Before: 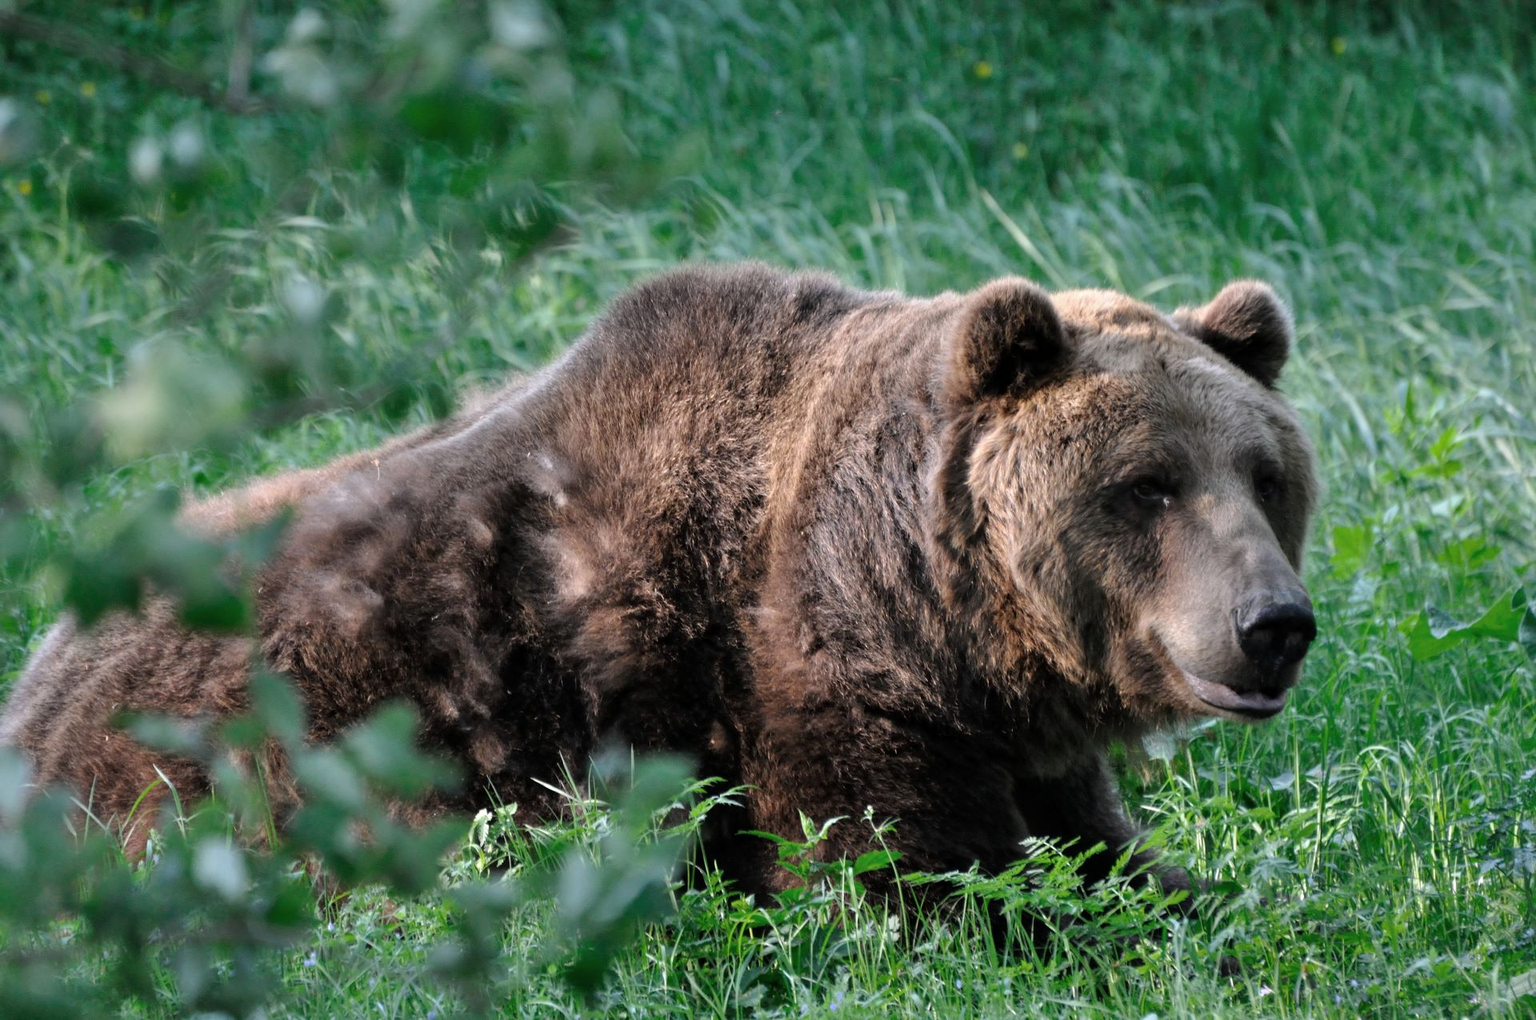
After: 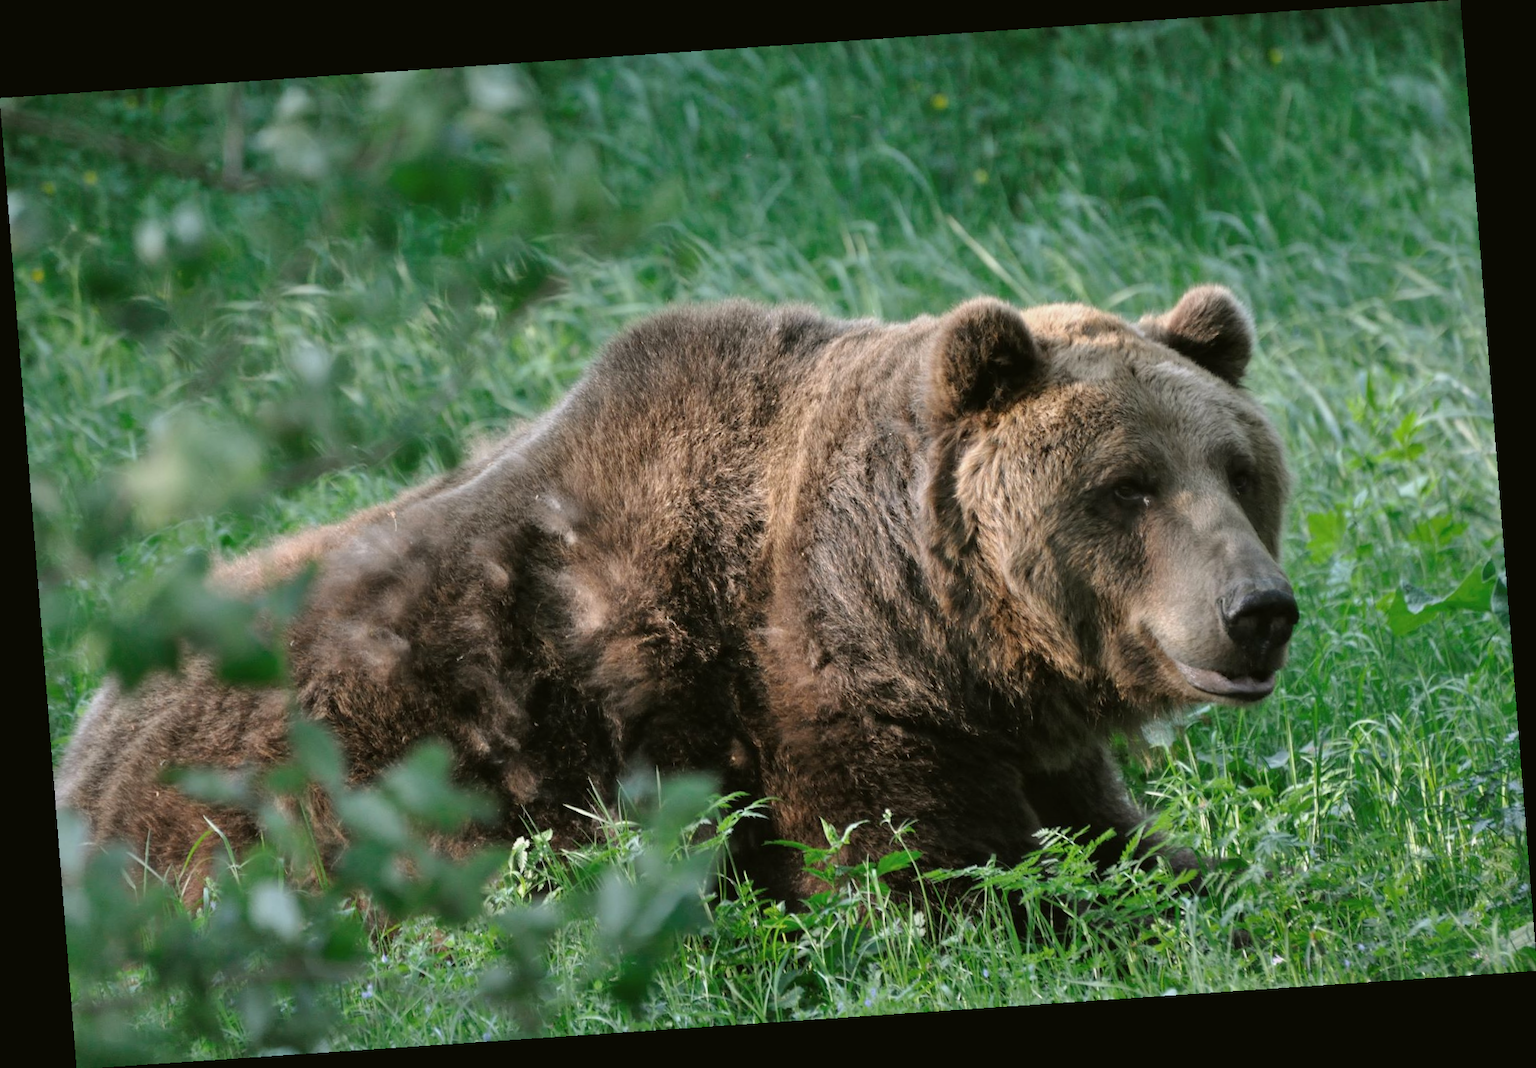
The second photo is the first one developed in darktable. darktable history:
color balance: mode lift, gamma, gain (sRGB), lift [1.04, 1, 1, 0.97], gamma [1.01, 1, 1, 0.97], gain [0.96, 1, 1, 0.97]
rotate and perspective: rotation -4.2°, shear 0.006, automatic cropping off
